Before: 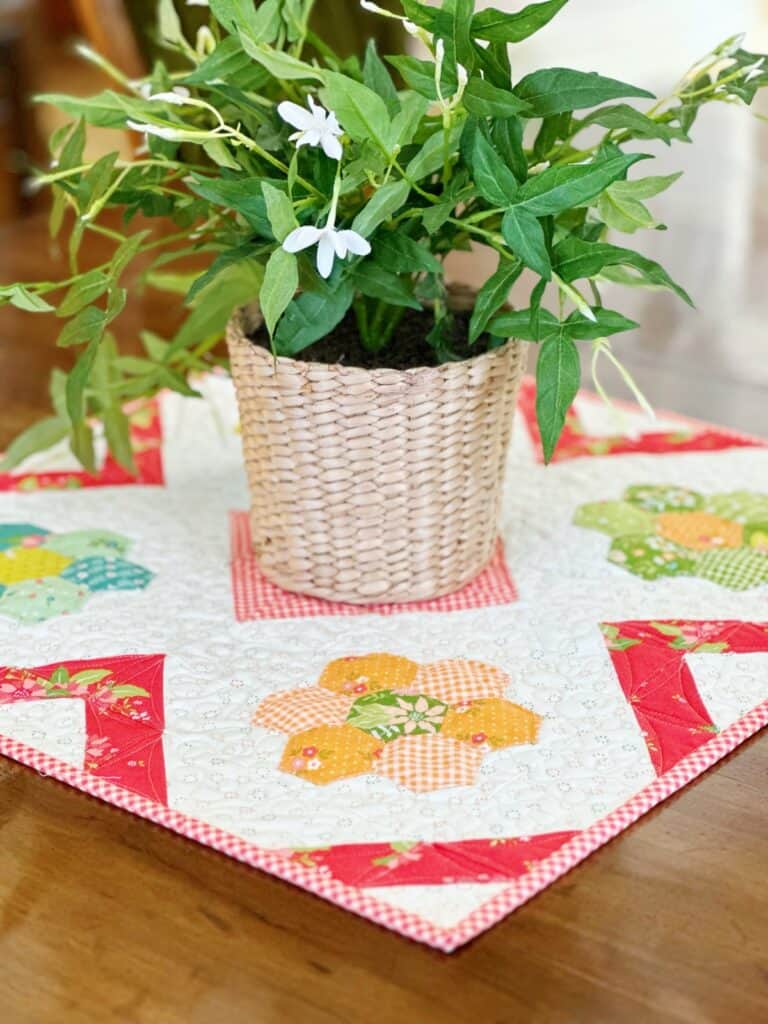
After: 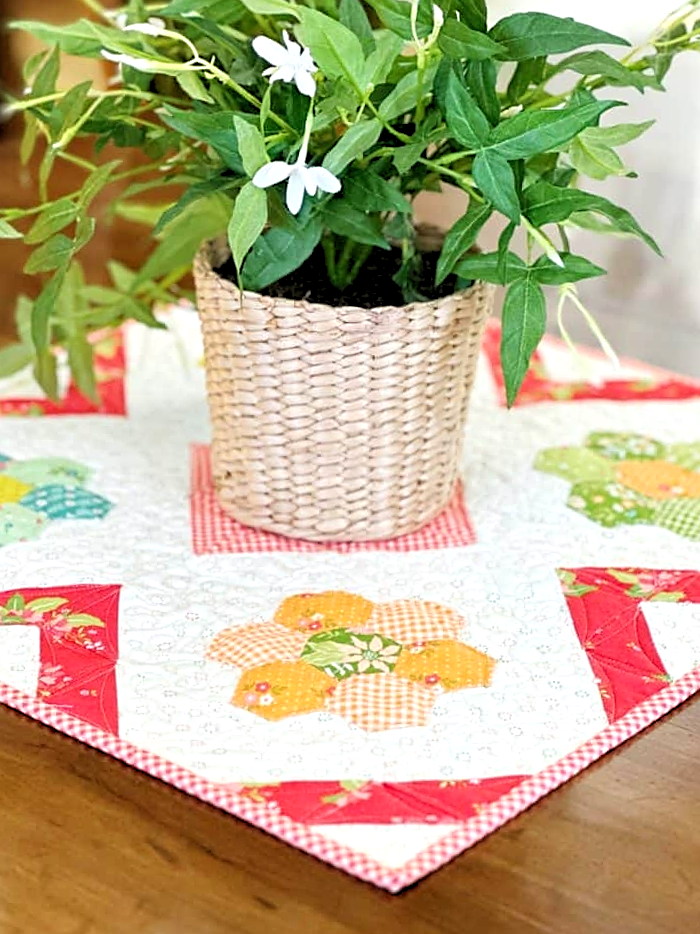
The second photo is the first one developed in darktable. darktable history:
crop and rotate: angle -1.96°, left 3.097%, top 4.154%, right 1.586%, bottom 0.529%
sharpen: on, module defaults
rgb levels: levels [[0.01, 0.419, 0.839], [0, 0.5, 1], [0, 0.5, 1]]
